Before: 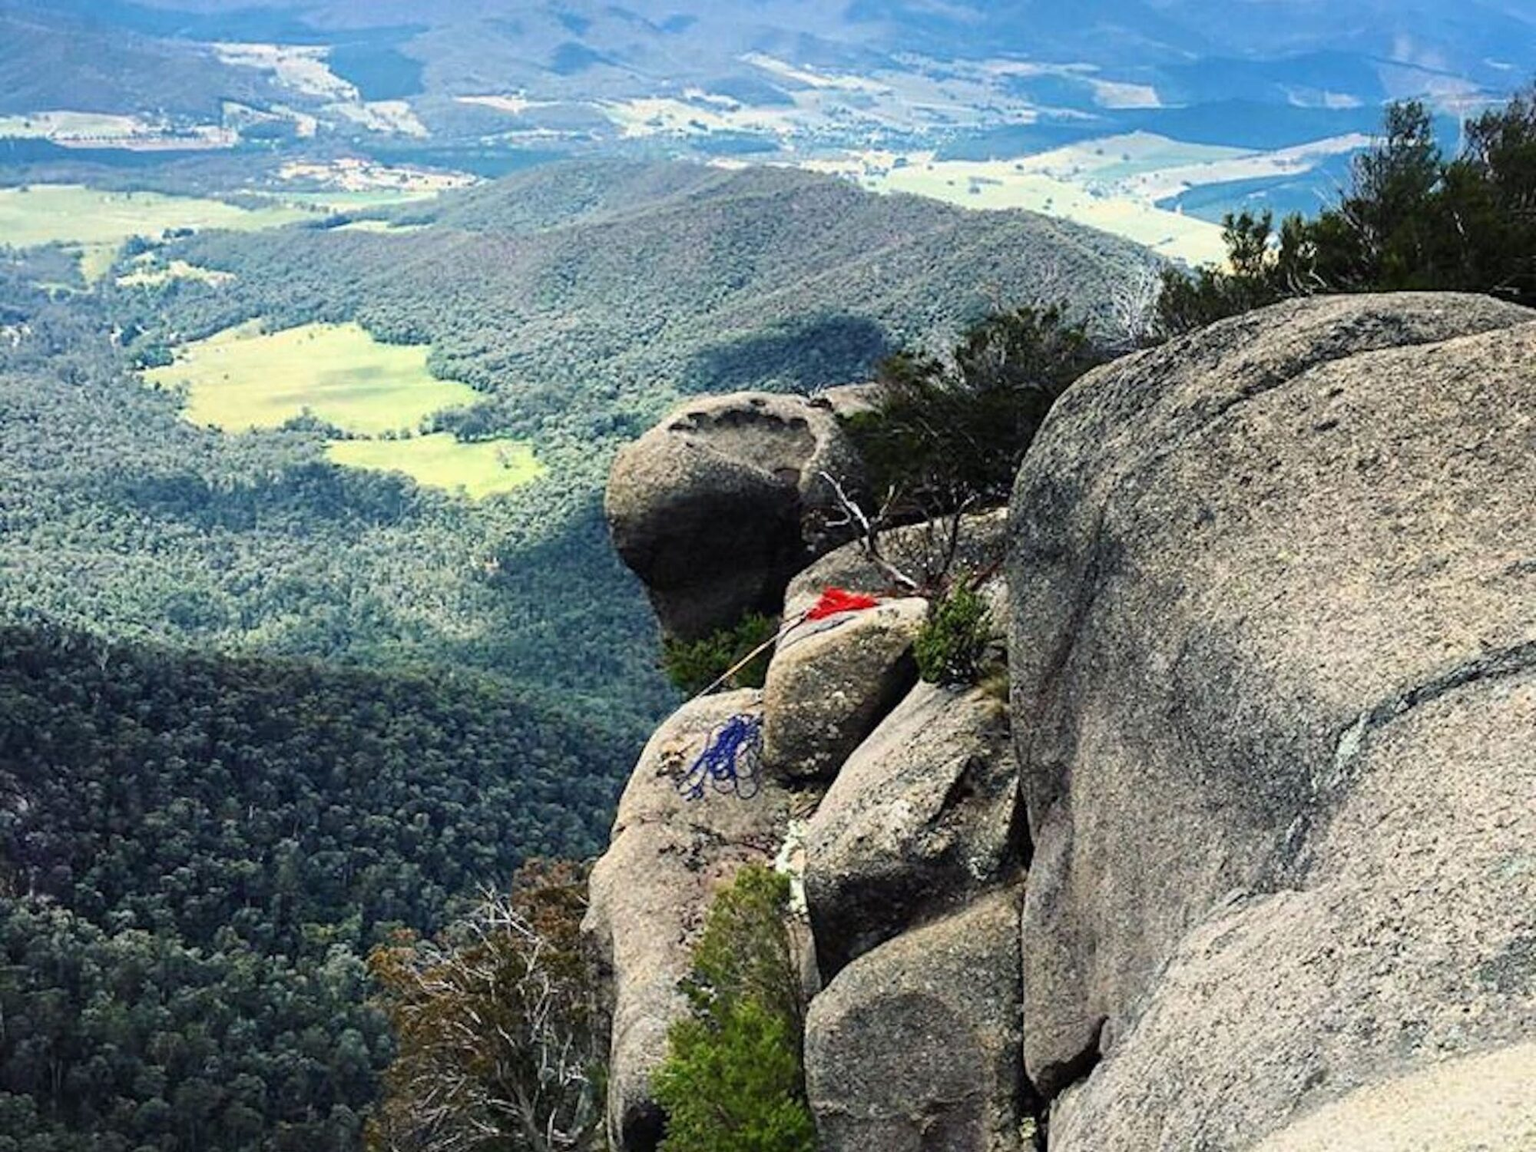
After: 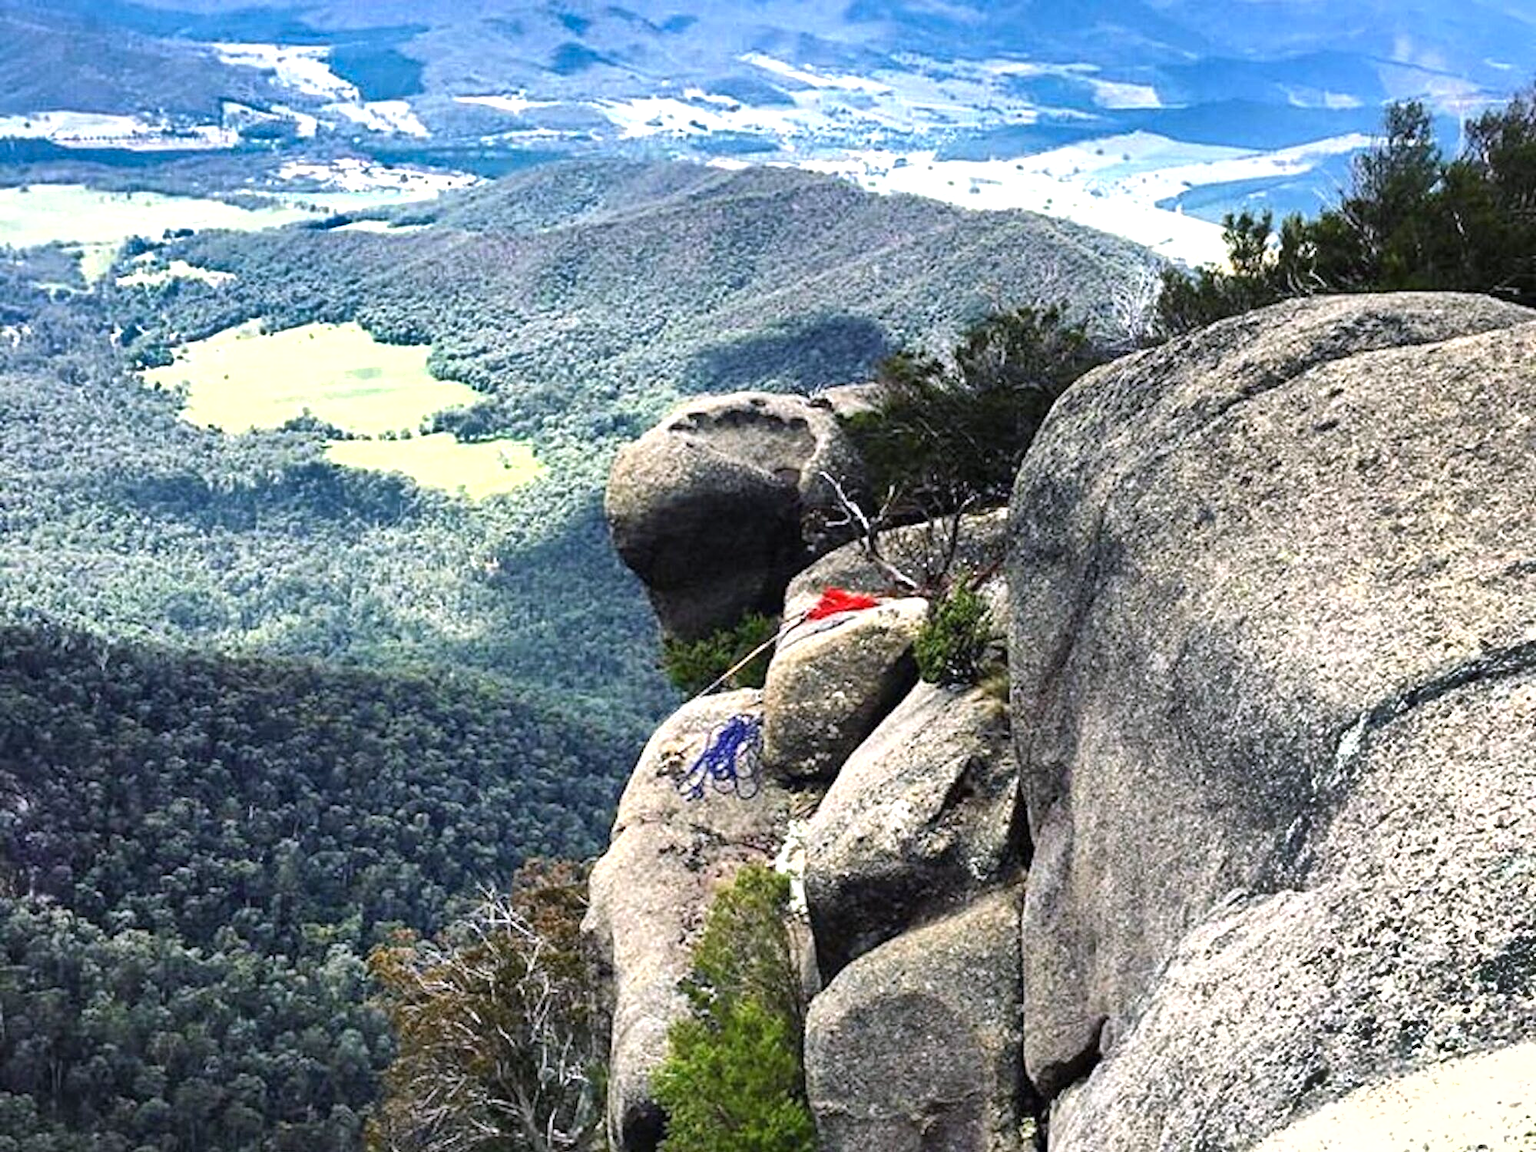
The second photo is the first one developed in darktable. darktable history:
color correction: highlights a* 3.84, highlights b* 5.07
shadows and highlights: radius 171.16, shadows 27, white point adjustment 3.13, highlights -67.95, soften with gaussian
exposure: exposure 0.493 EV, compensate highlight preservation false
white balance: red 0.954, blue 1.079
